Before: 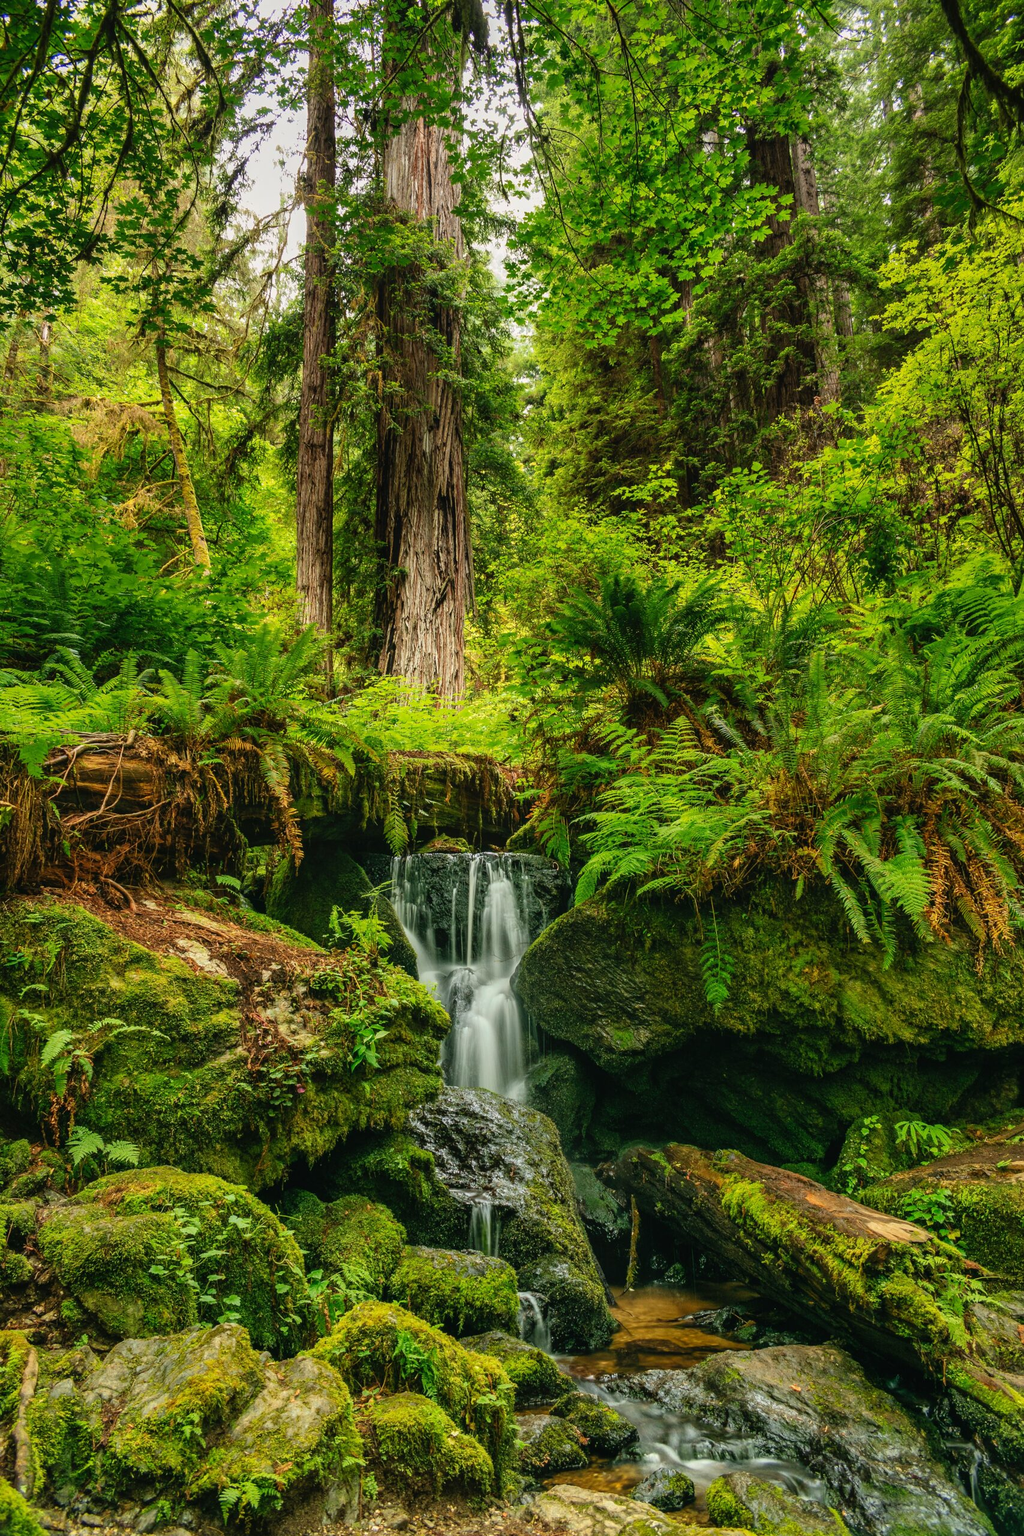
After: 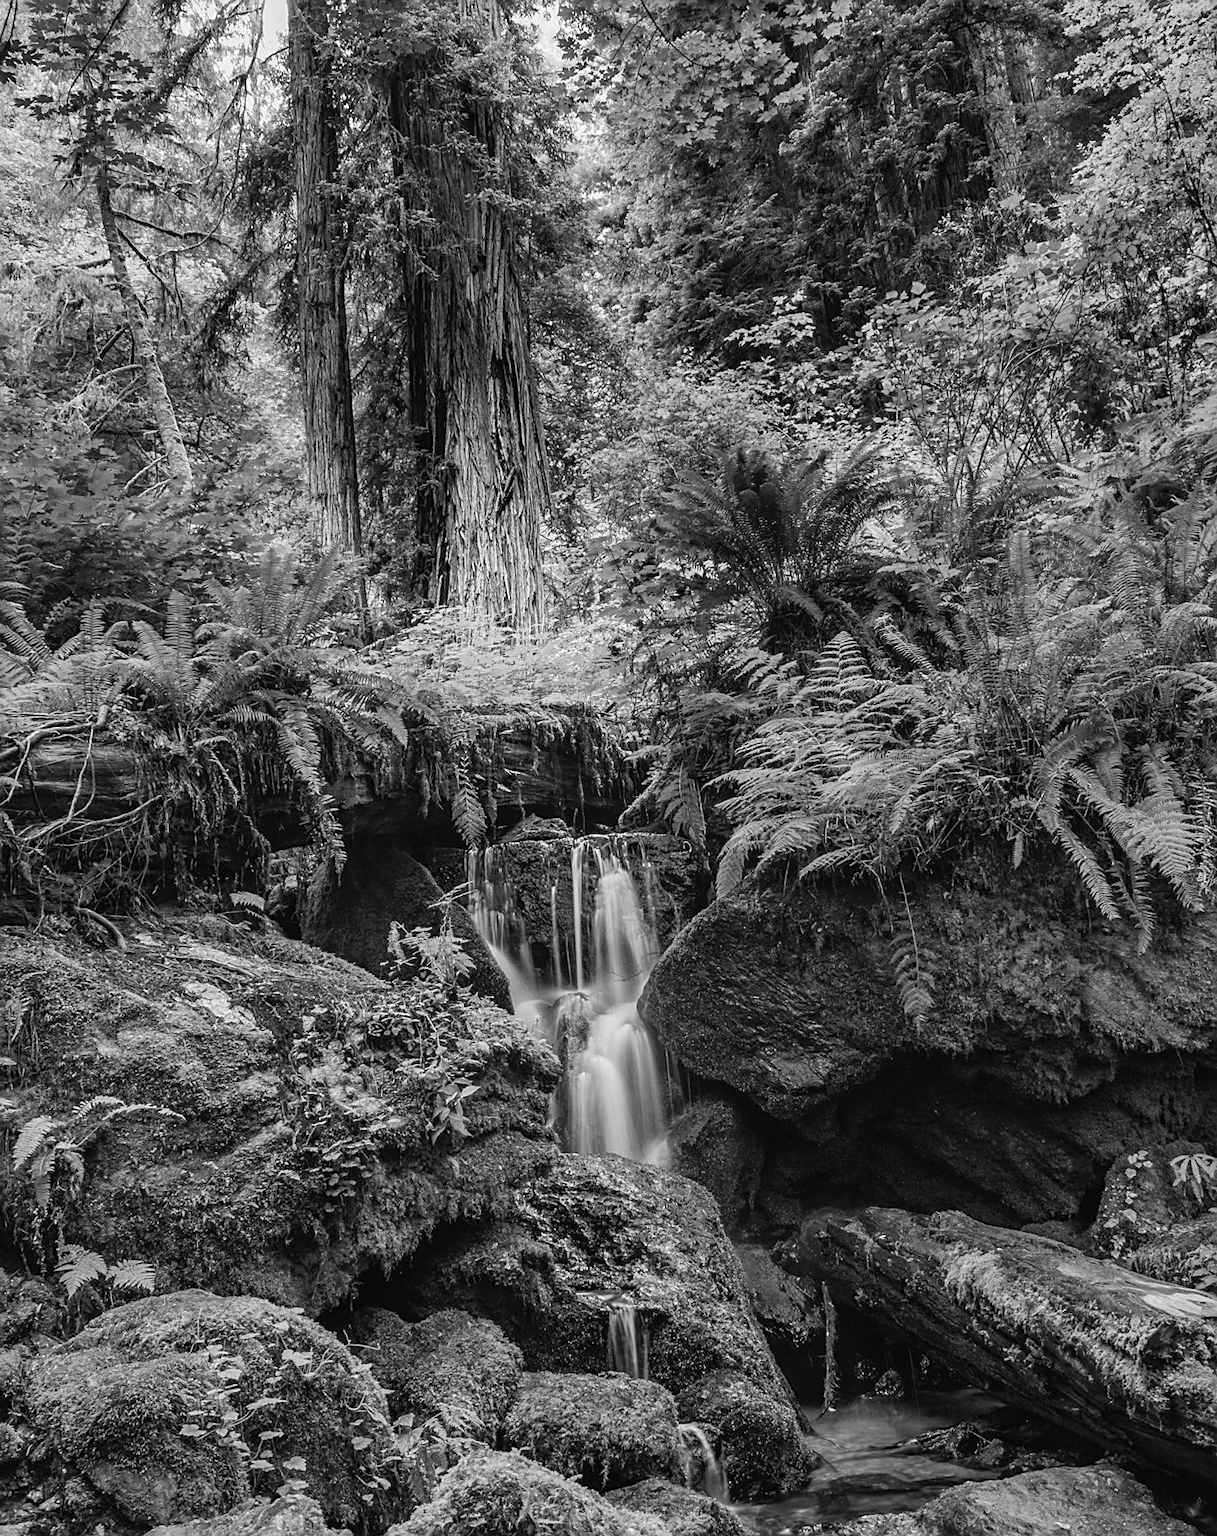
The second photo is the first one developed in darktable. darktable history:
crop: left 9.712%, top 16.928%, right 10.845%, bottom 12.332%
sharpen: on, module defaults
rotate and perspective: rotation -4.25°, automatic cropping off
monochrome: on, module defaults
